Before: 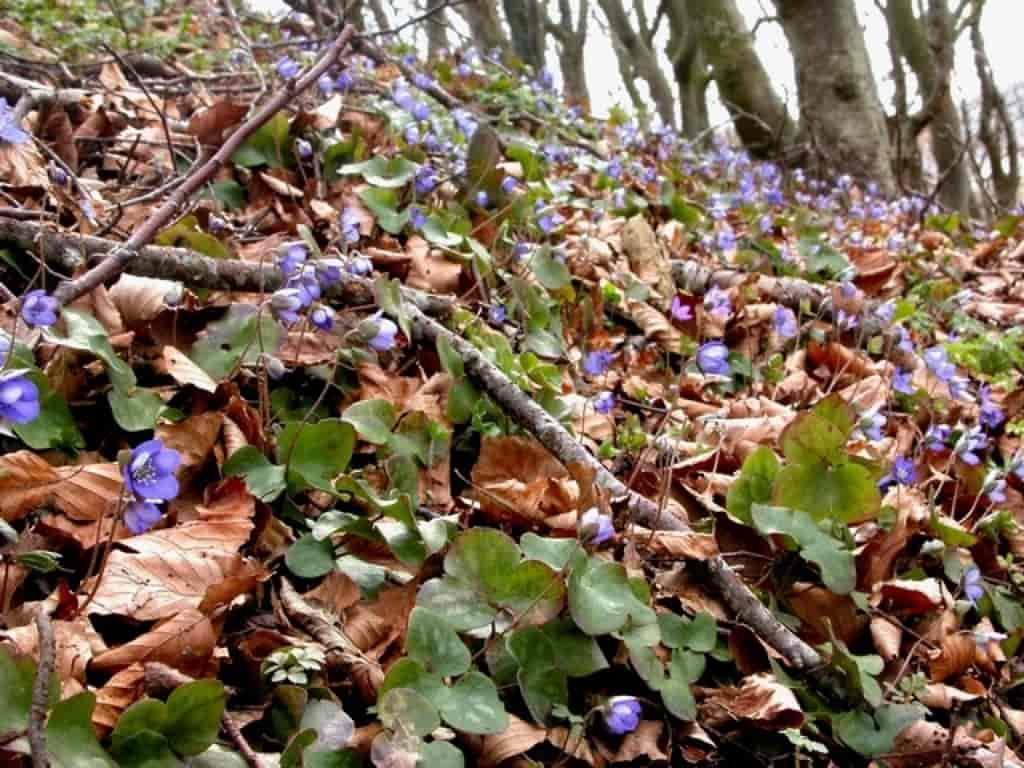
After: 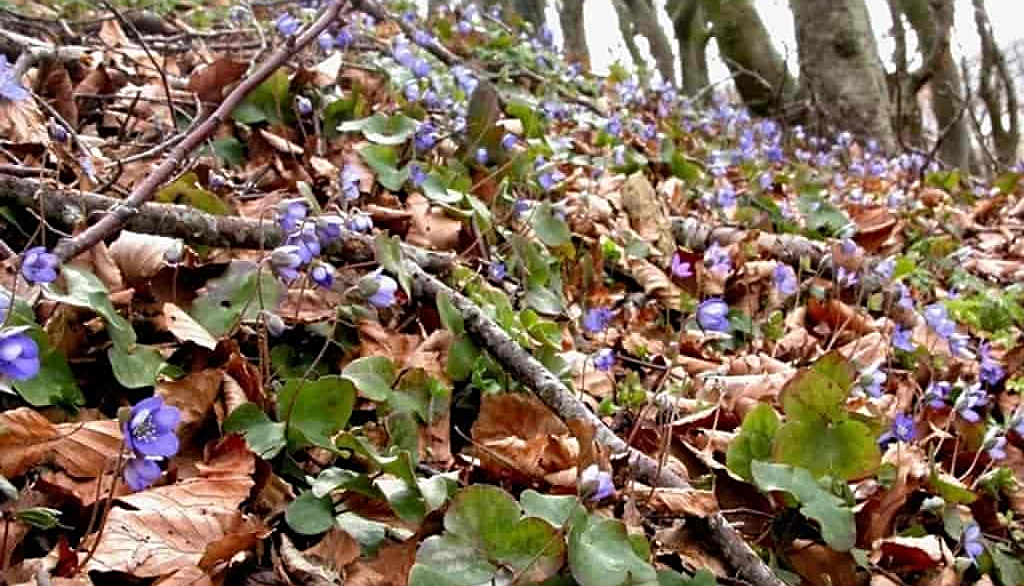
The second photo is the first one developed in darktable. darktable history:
sharpen: on, module defaults
crop: top 5.621%, bottom 18.072%
